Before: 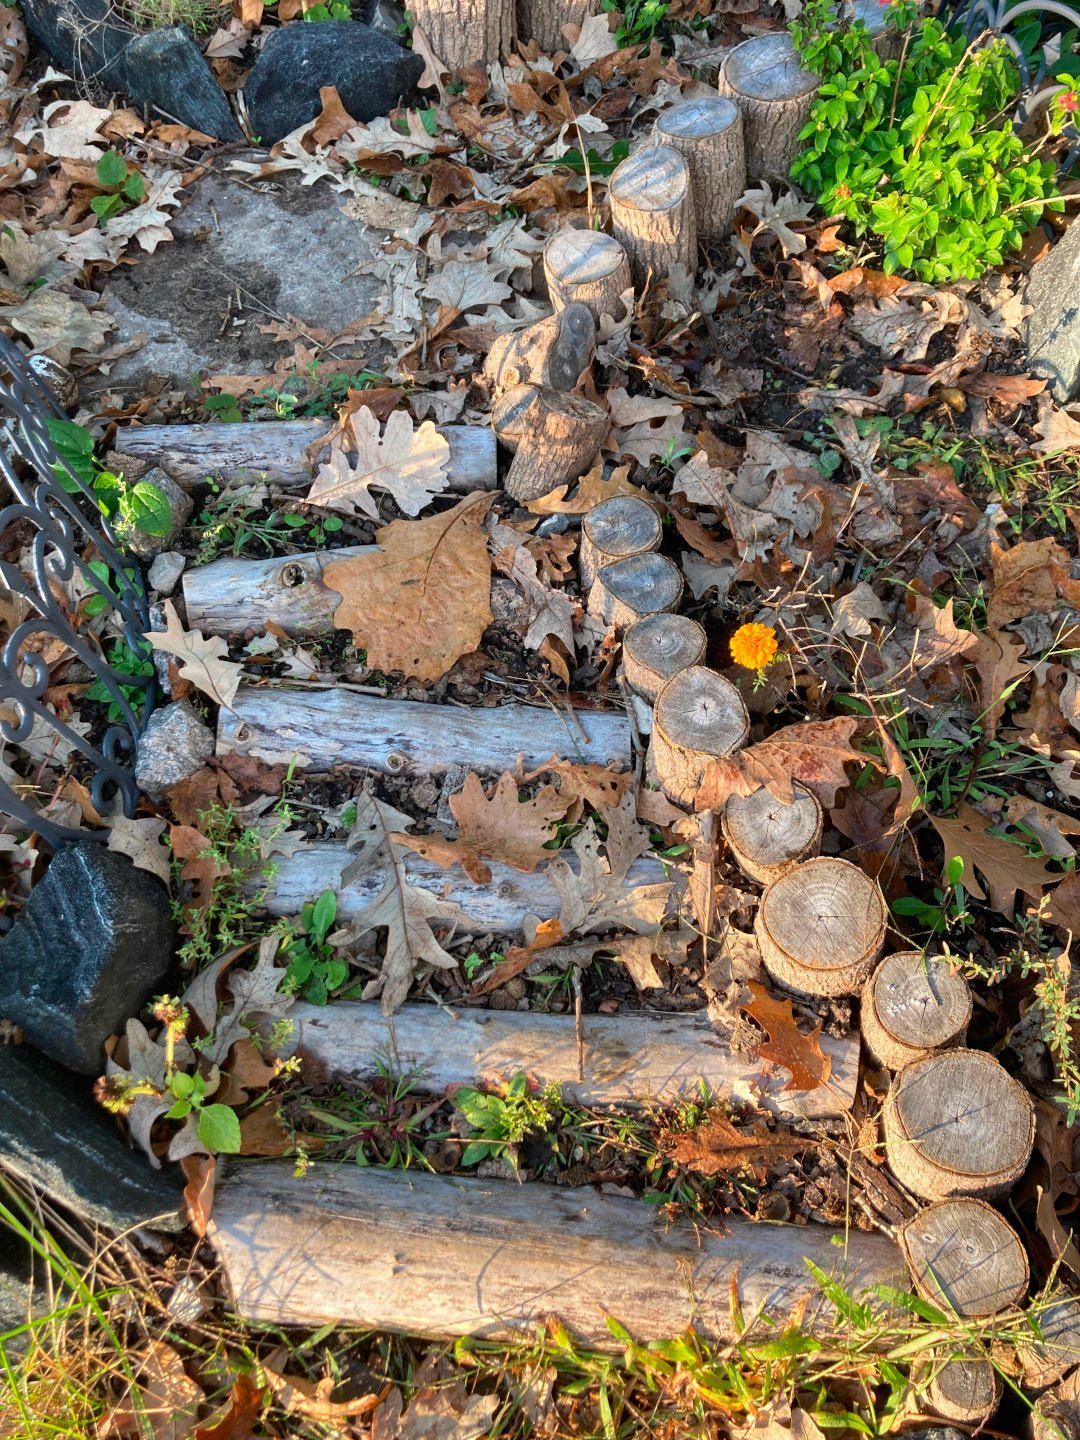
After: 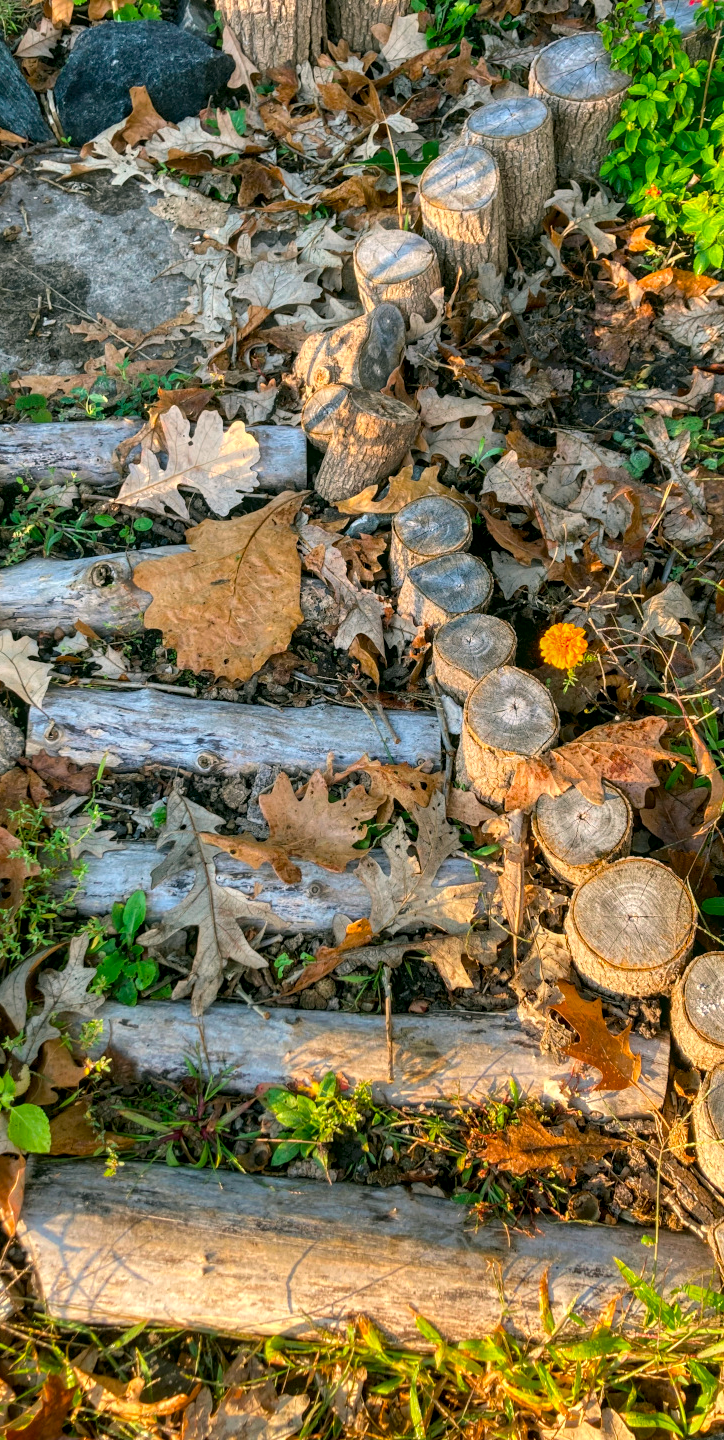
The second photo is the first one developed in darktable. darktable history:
color correction: highlights a* 3.94, highlights b* 4.96, shadows a* -8.18, shadows b* 4.93
local contrast: on, module defaults
crop and rotate: left 17.631%, right 15.315%
color balance rgb: perceptual saturation grading › global saturation 25.138%
